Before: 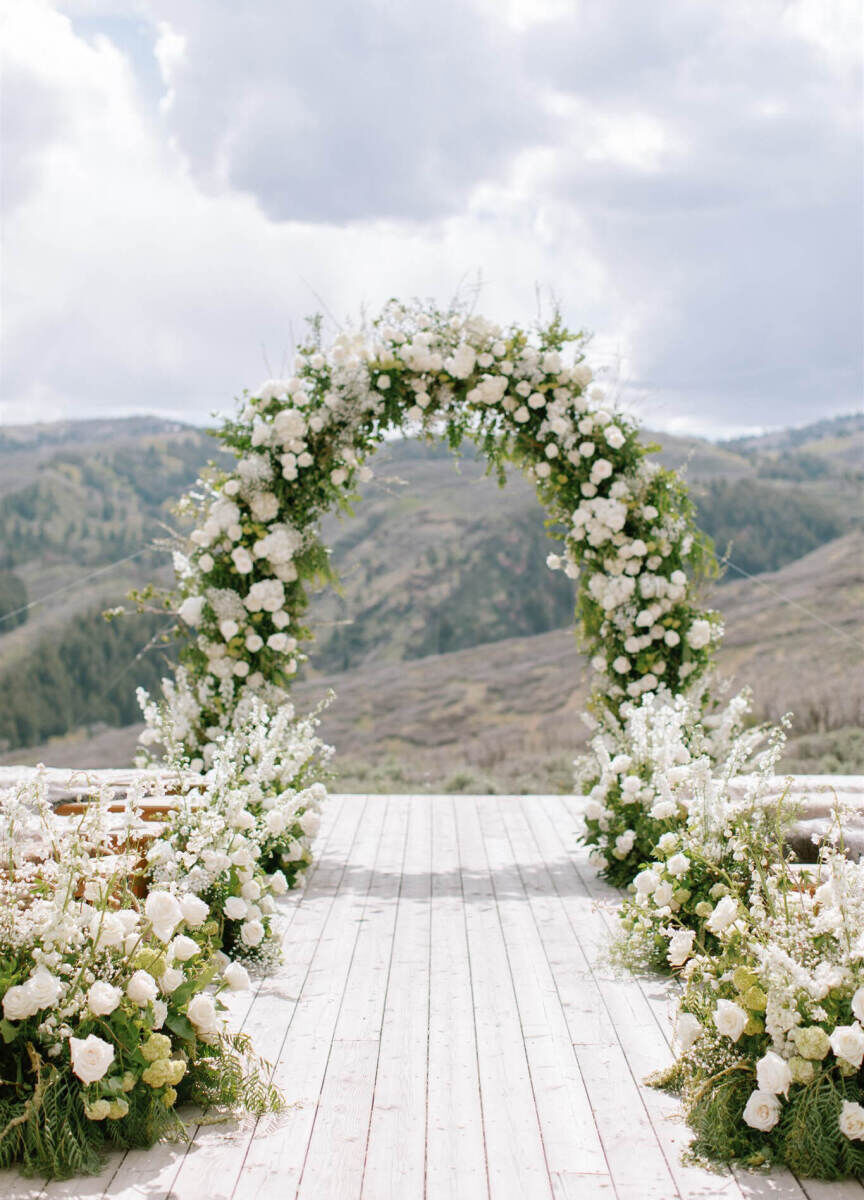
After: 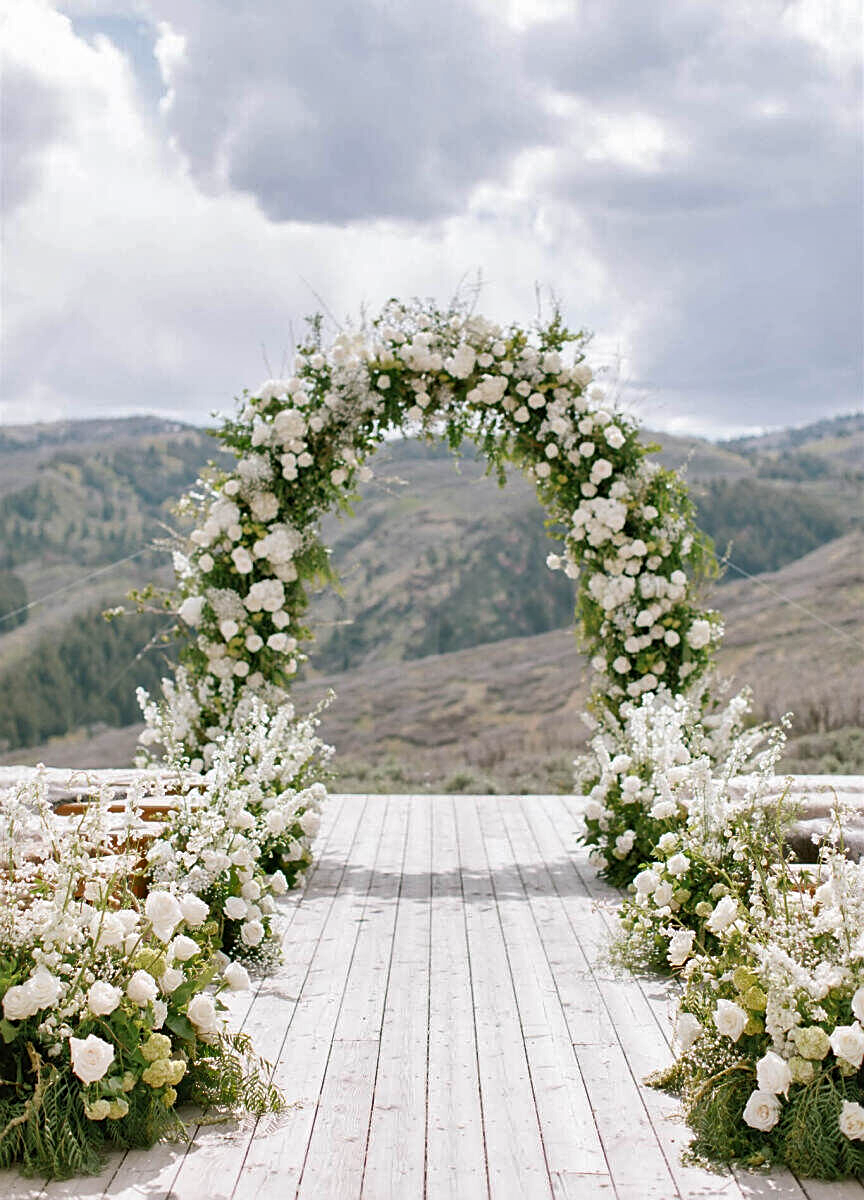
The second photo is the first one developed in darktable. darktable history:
shadows and highlights: shadows 22.1, highlights -49.11, soften with gaussian
sharpen: on, module defaults
